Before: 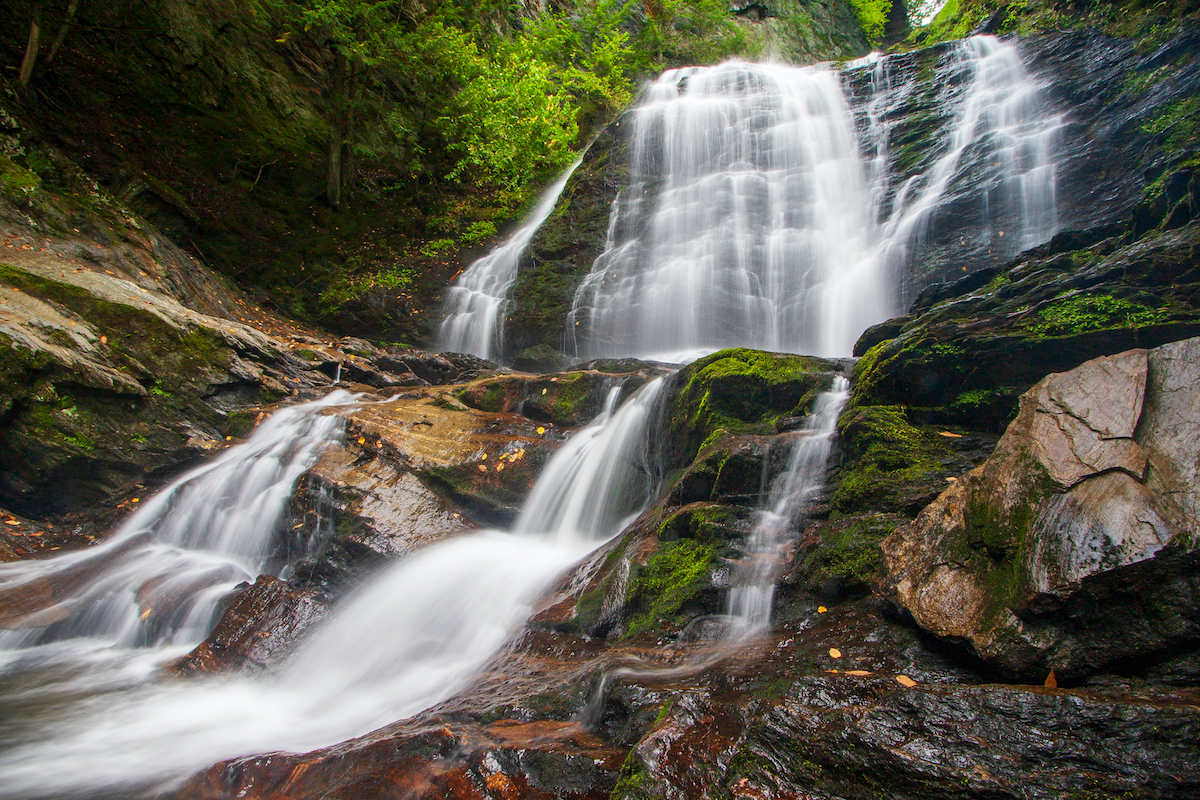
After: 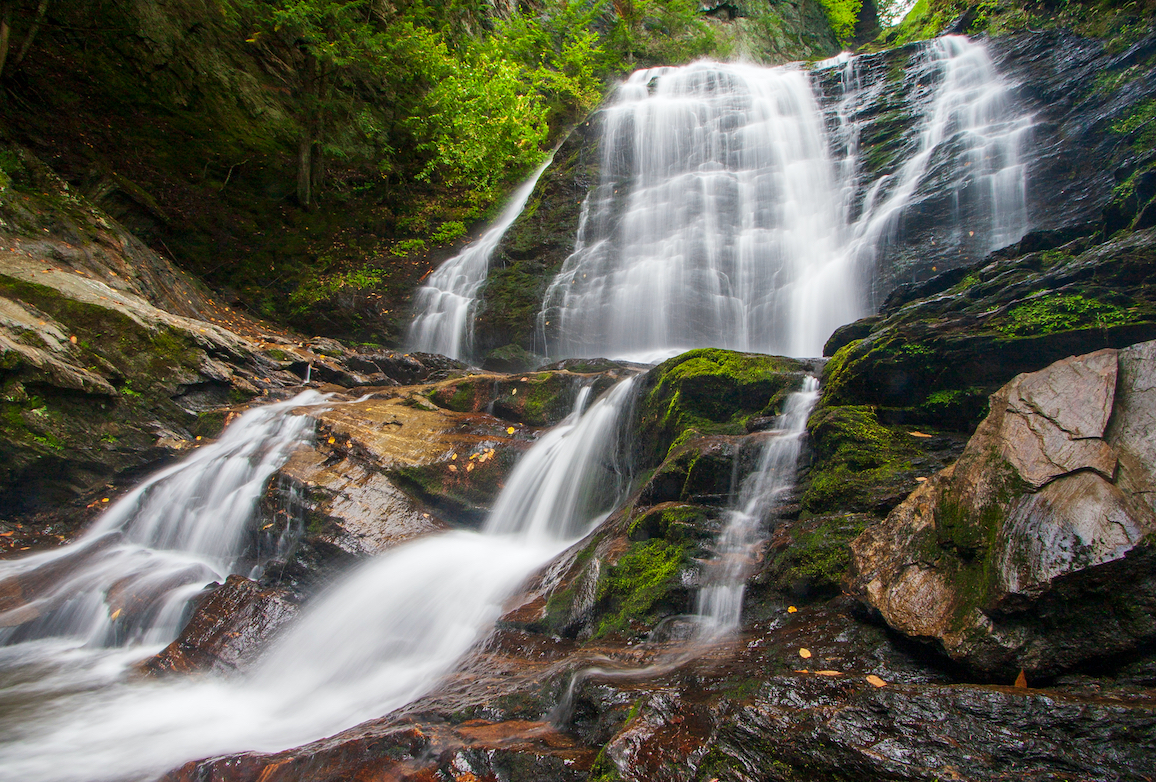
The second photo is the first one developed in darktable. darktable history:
crop and rotate: left 2.536%, right 1.107%, bottom 2.246%
